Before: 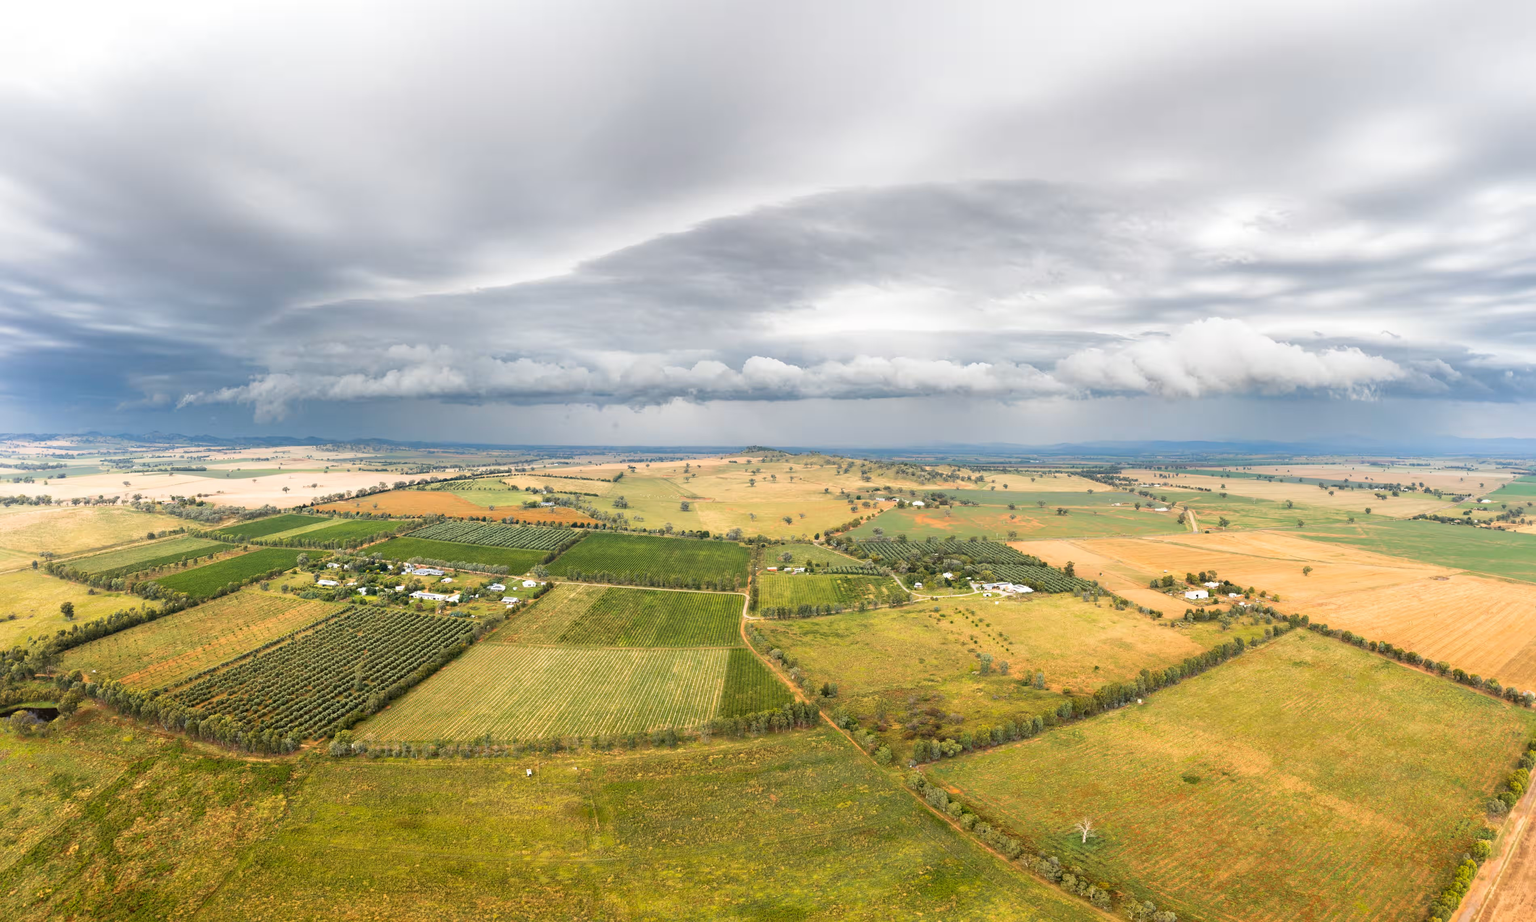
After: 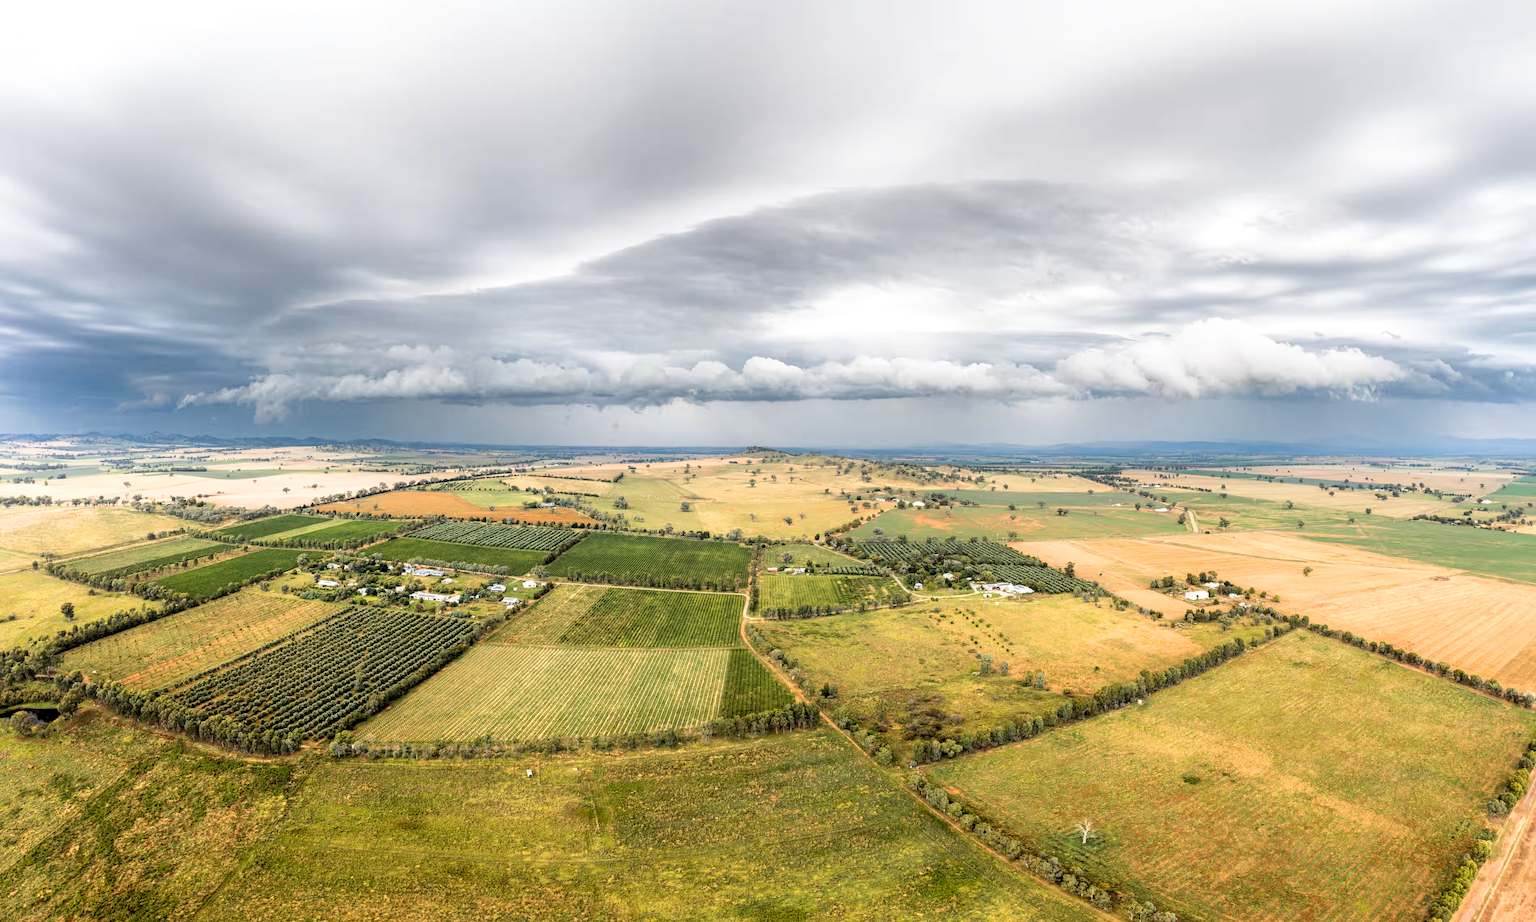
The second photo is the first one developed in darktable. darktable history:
local contrast: on, module defaults
filmic rgb: black relative exposure -6.26 EV, white relative exposure 2.8 EV, threshold 2.99 EV, target black luminance 0%, hardness 4.65, latitude 67.59%, contrast 1.294, shadows ↔ highlights balance -3.46%, iterations of high-quality reconstruction 0, enable highlight reconstruction true
contrast equalizer: octaves 7, y [[0.5, 0.5, 0.468, 0.5, 0.5, 0.5], [0.5 ×6], [0.5 ×6], [0 ×6], [0 ×6]]
